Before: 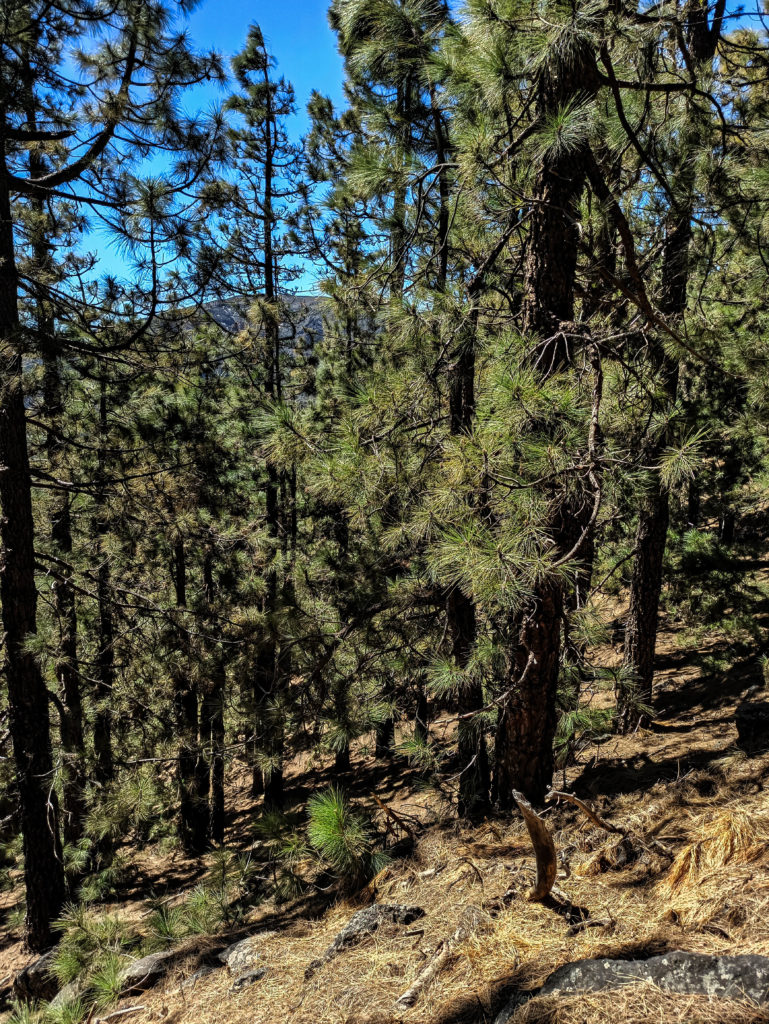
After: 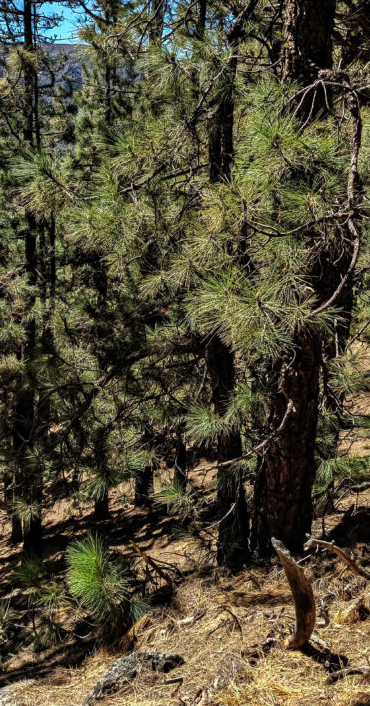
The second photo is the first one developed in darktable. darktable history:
crop: left 31.378%, top 24.656%, right 20.418%, bottom 6.356%
